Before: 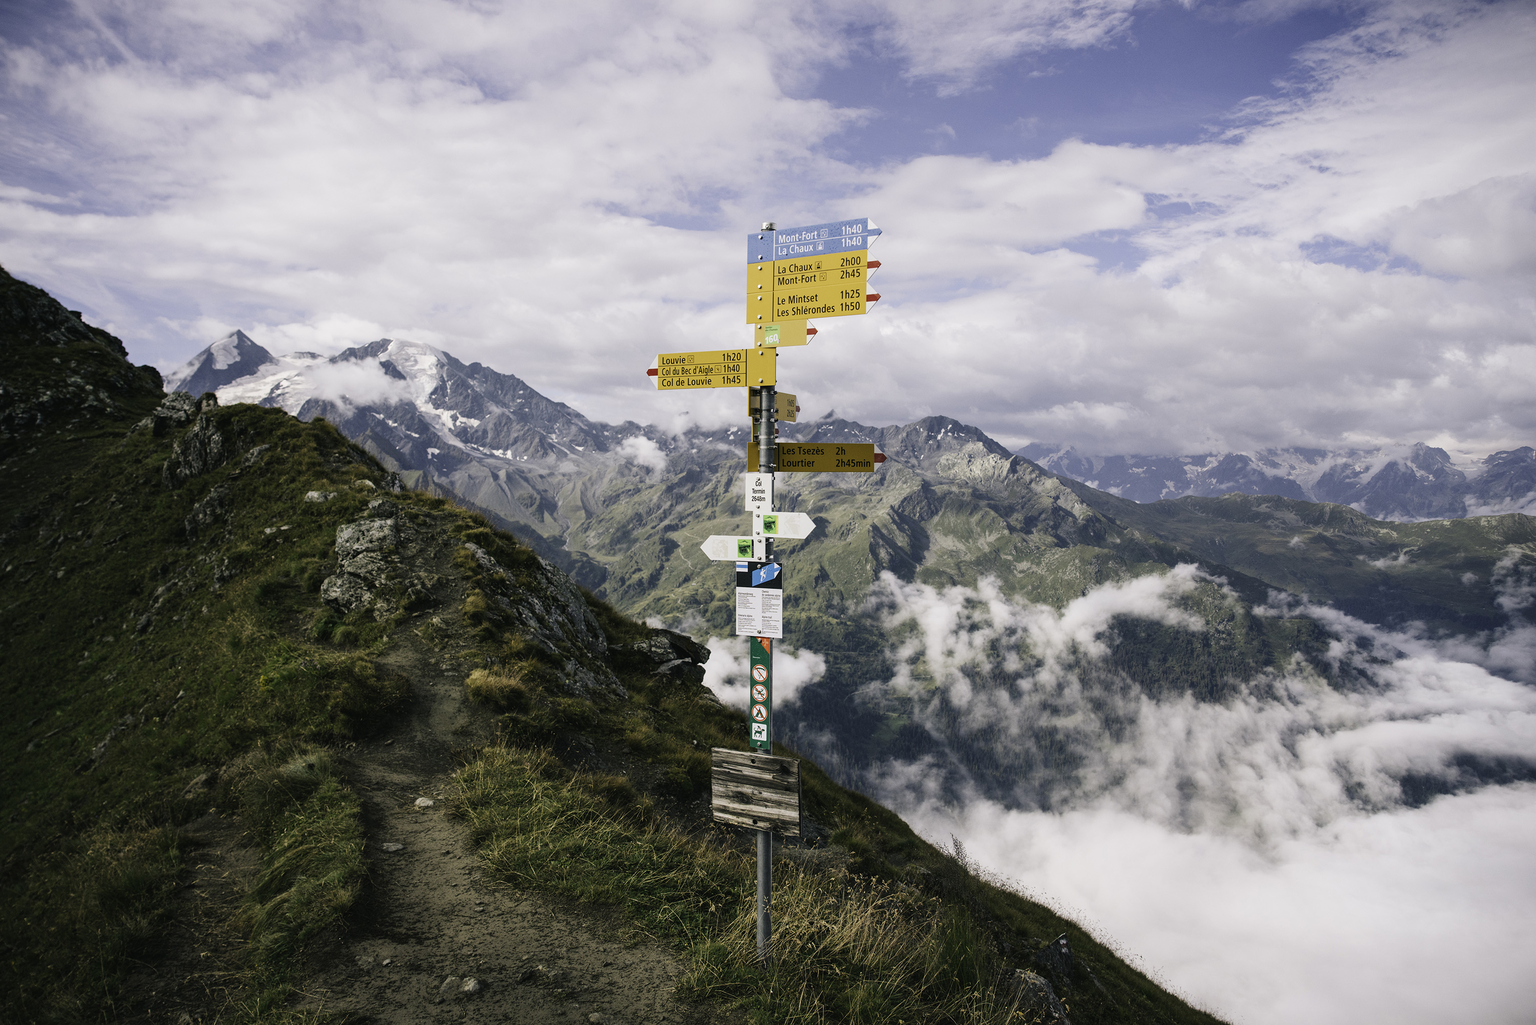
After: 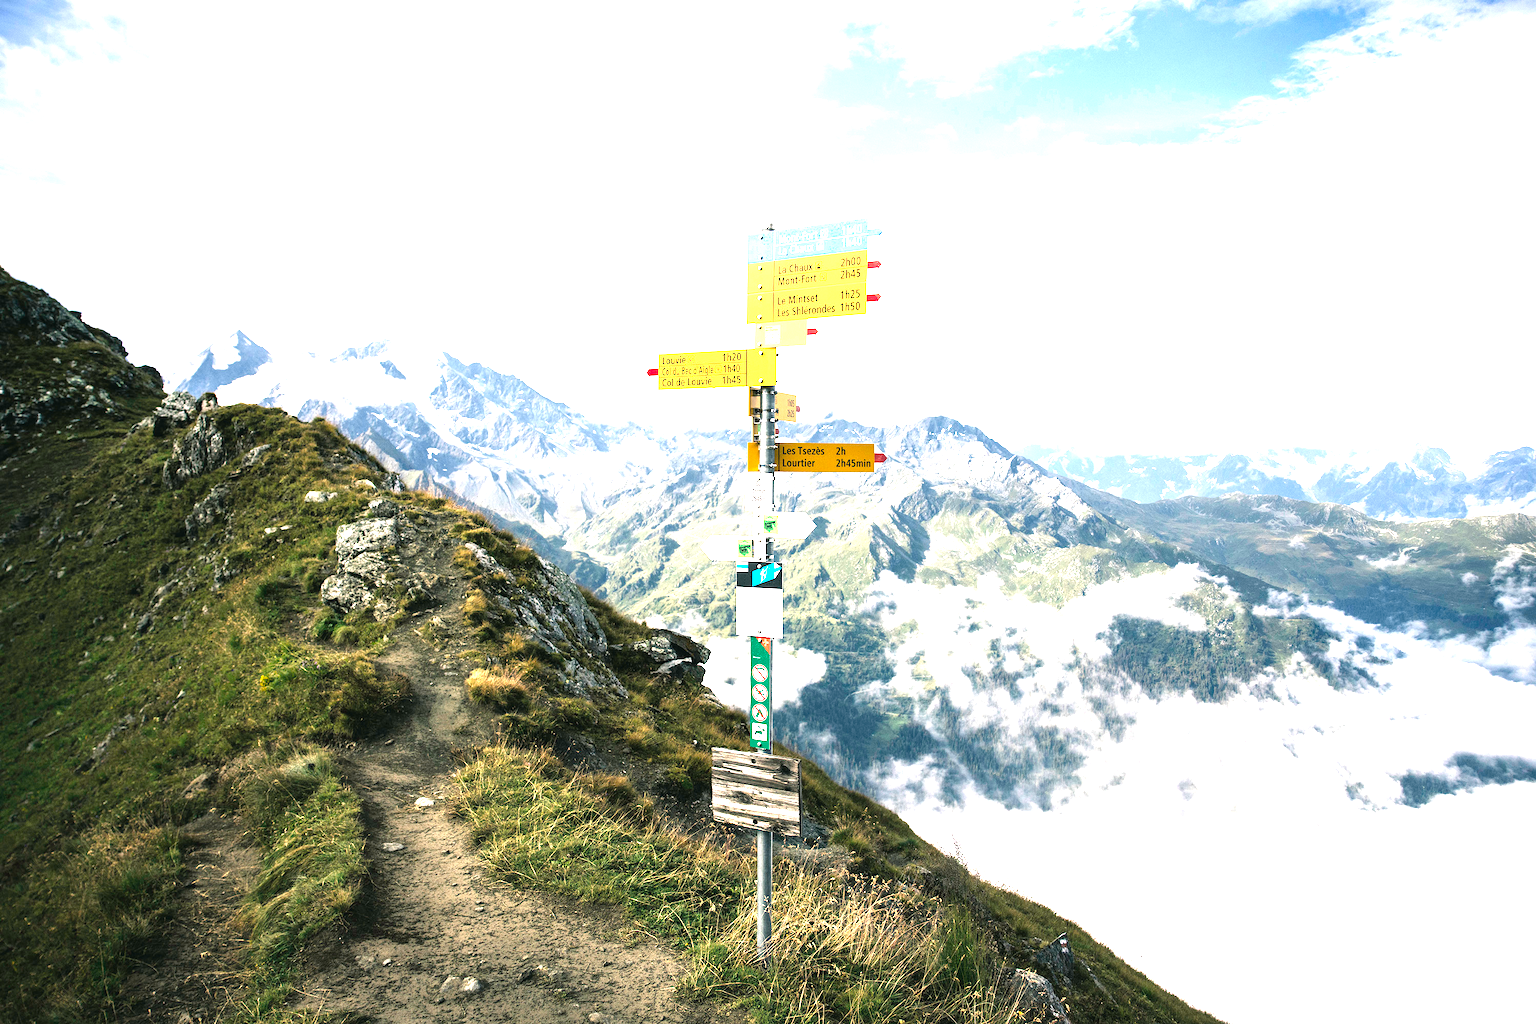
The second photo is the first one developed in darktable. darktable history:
exposure: black level correction 0, exposure 0.199 EV, compensate exposure bias true, compensate highlight preservation false
tone equalizer: -8 EV -0.747 EV, -7 EV -0.695 EV, -6 EV -0.631 EV, -5 EV -0.377 EV, -3 EV 0.383 EV, -2 EV 0.6 EV, -1 EV 0.693 EV, +0 EV 0.765 EV
